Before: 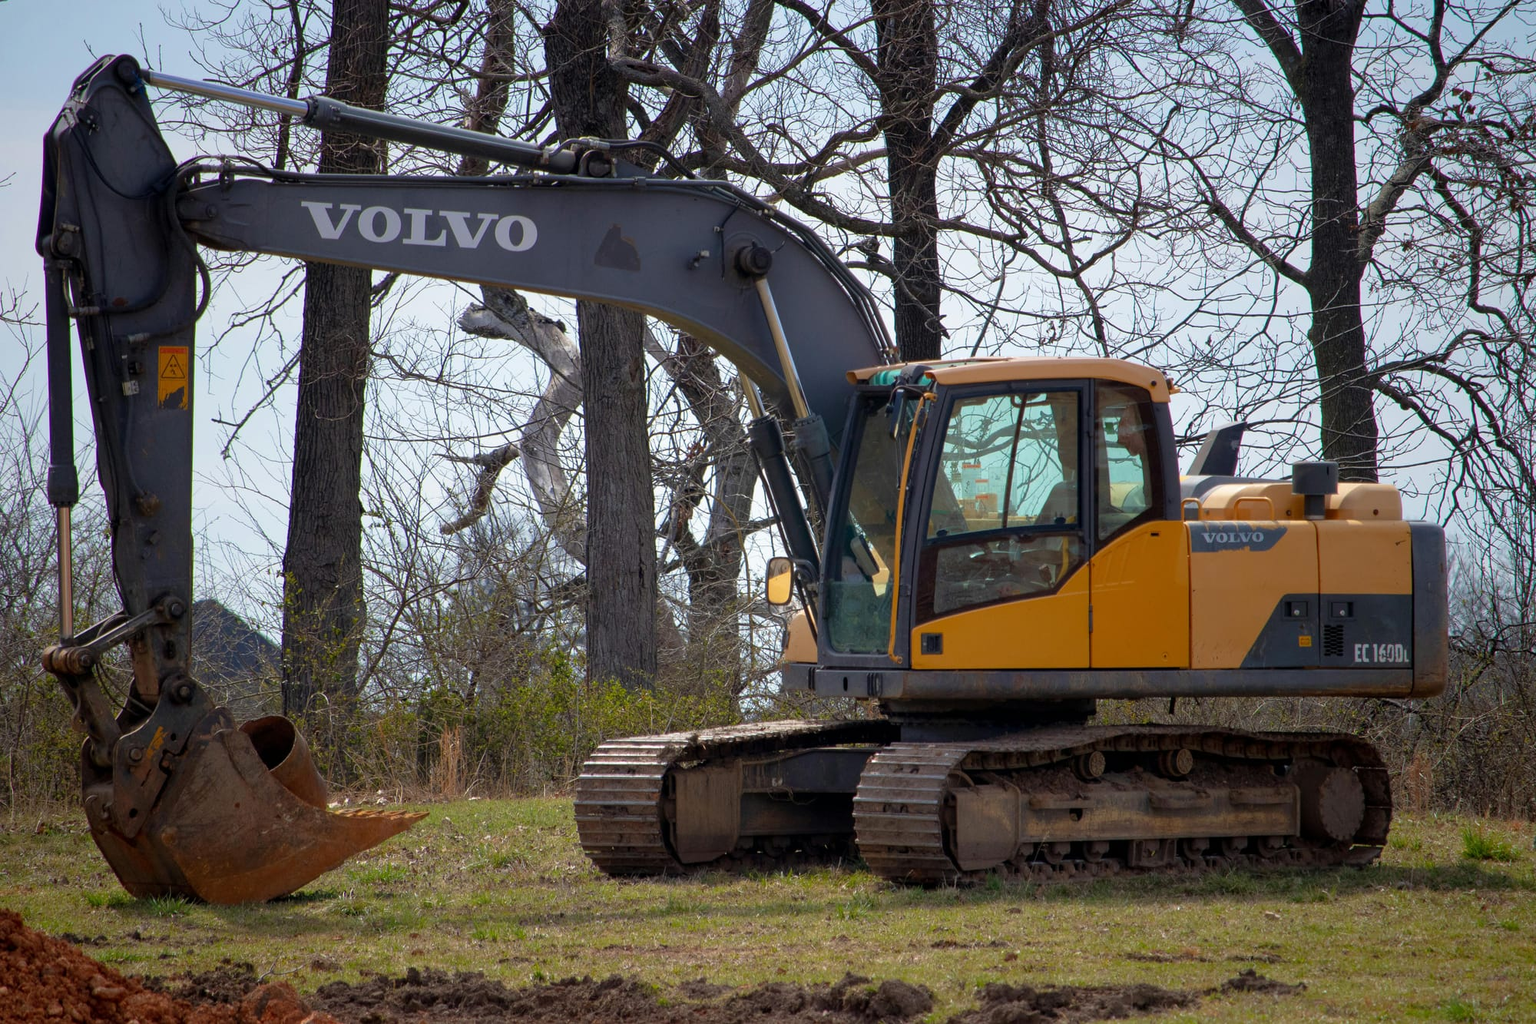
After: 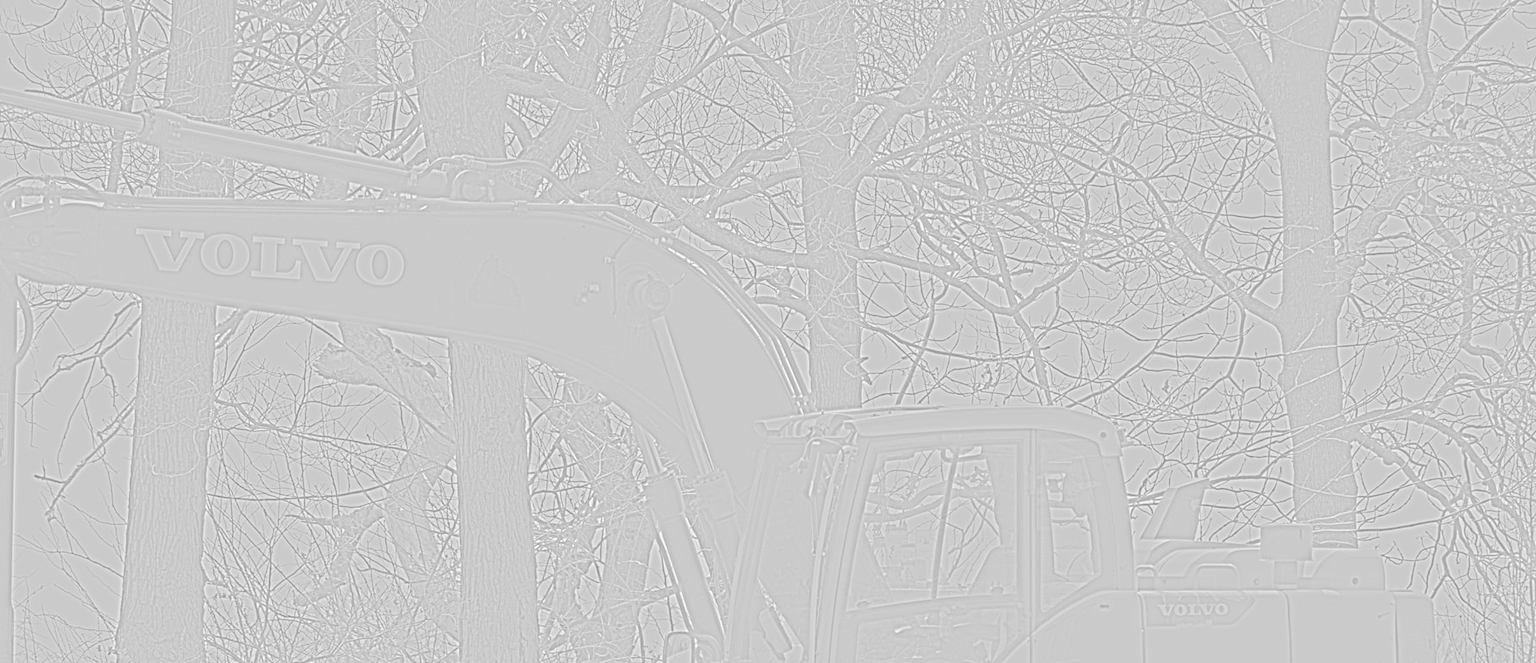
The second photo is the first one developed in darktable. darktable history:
velvia: on, module defaults
highpass: sharpness 5.84%, contrast boost 8.44%
crop and rotate: left 11.812%, bottom 42.776%
haze removal: compatibility mode true, adaptive false
shadows and highlights: soften with gaussian
global tonemap: drago (0.7, 100)
local contrast: detail 130%
